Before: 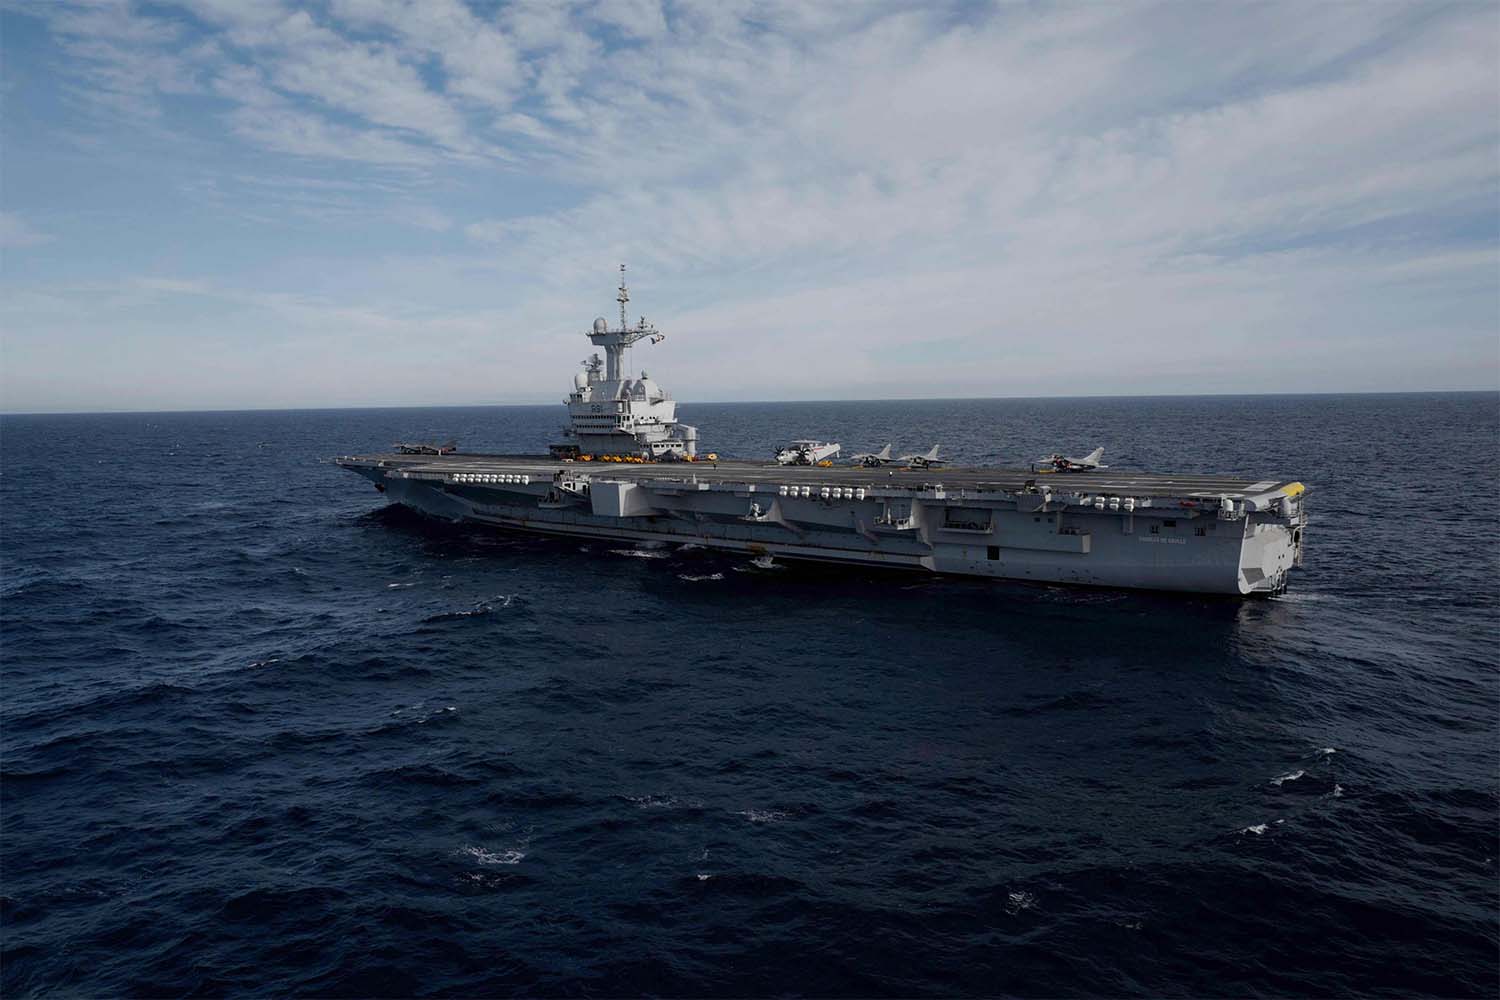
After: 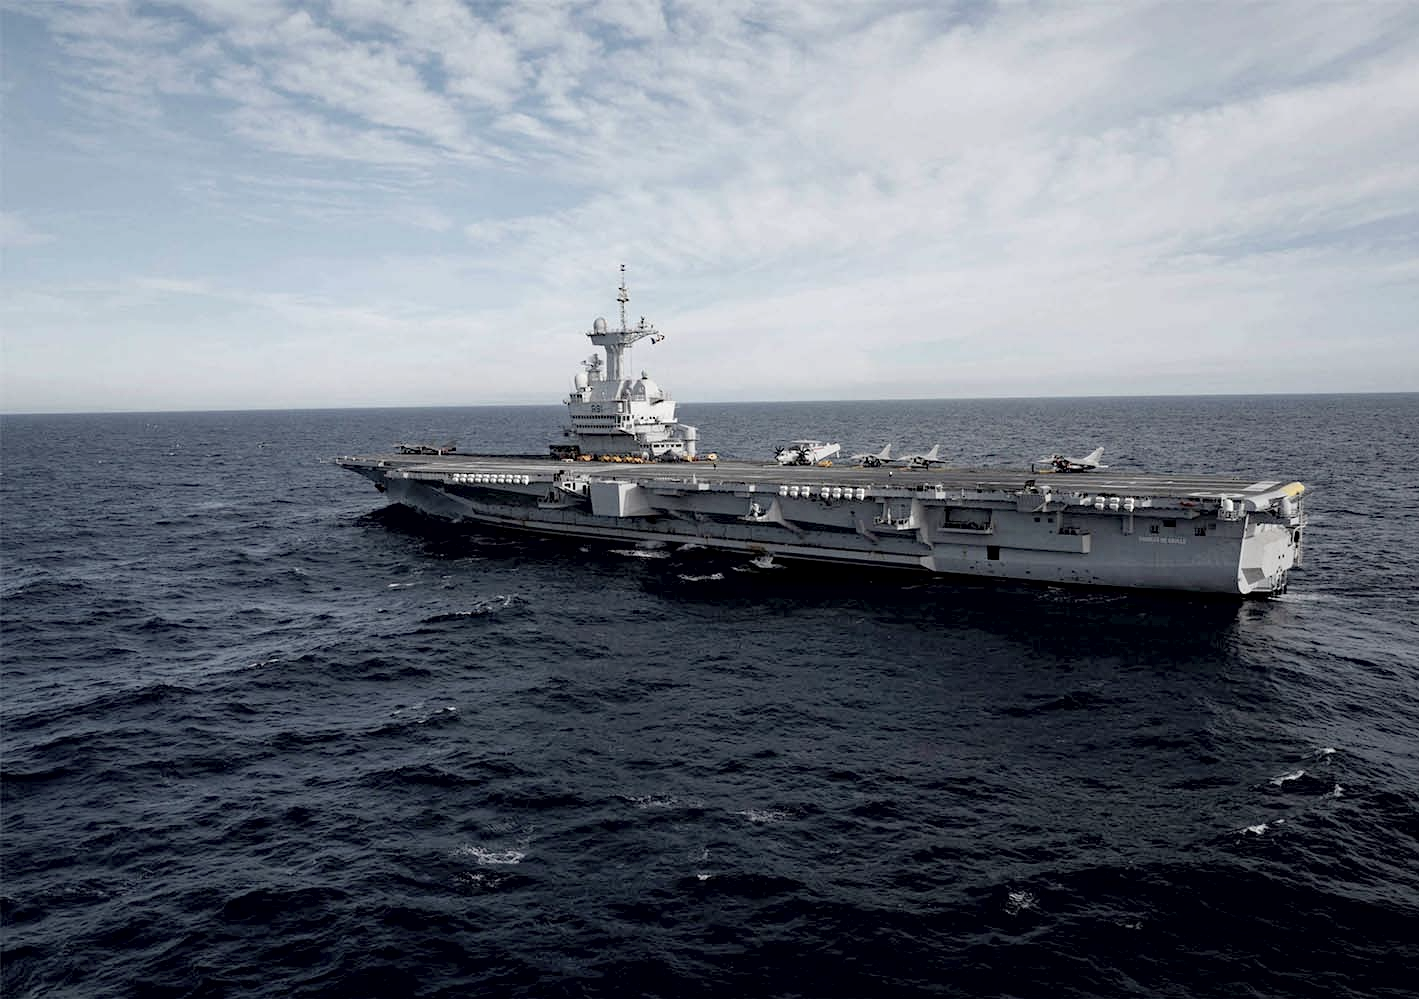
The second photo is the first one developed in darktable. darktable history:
contrast brightness saturation: brightness 0.188, saturation -0.504
haze removal: strength 0.287, distance 0.254, compatibility mode true, adaptive false
exposure: black level correction 0.003, exposure 0.385 EV, compensate highlight preservation false
crop and rotate: left 0%, right 5.344%
